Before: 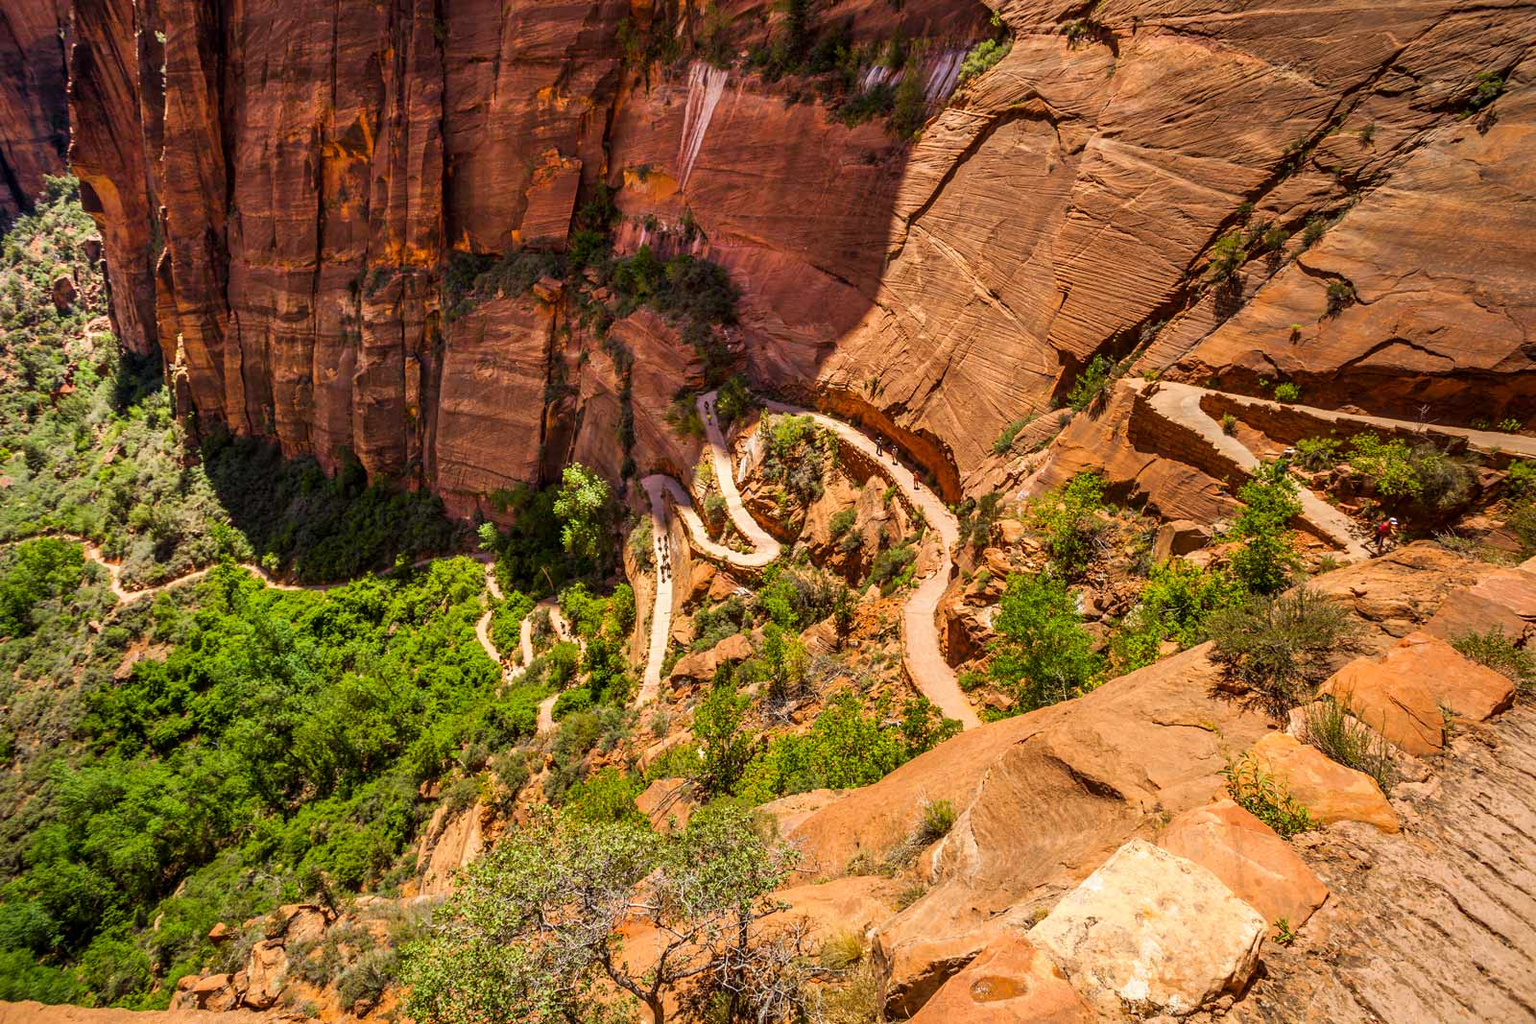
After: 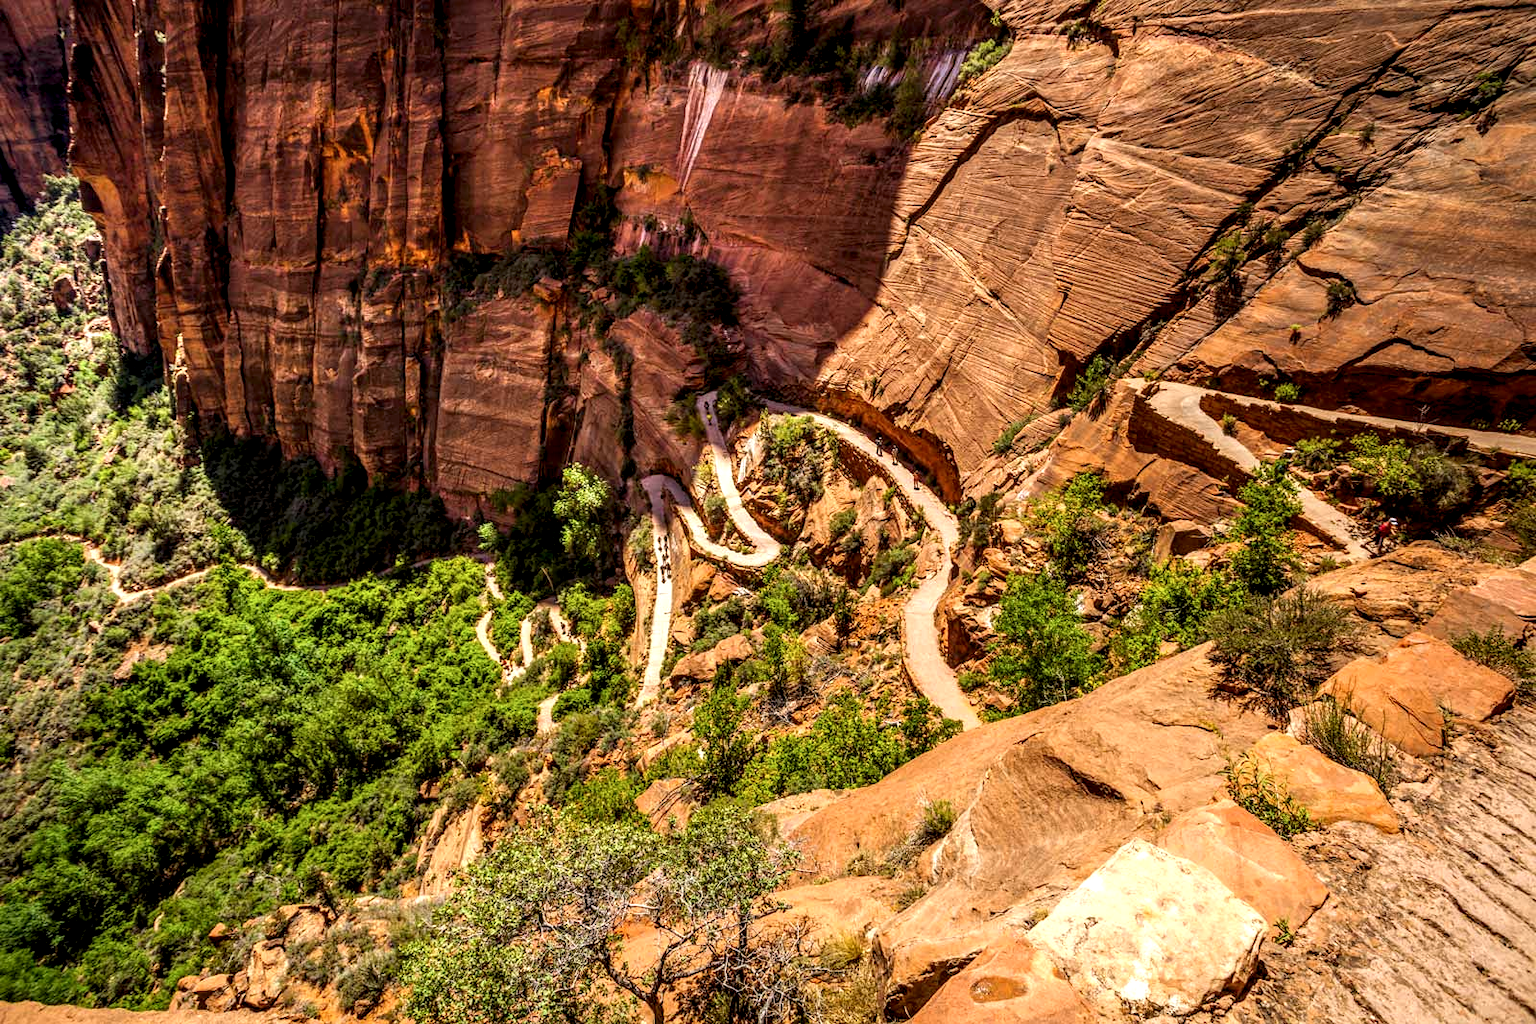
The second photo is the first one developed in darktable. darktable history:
local contrast: highlights 60%, shadows 60%, detail 160%
shadows and highlights: shadows -24.28, highlights 49.77, soften with gaussian
